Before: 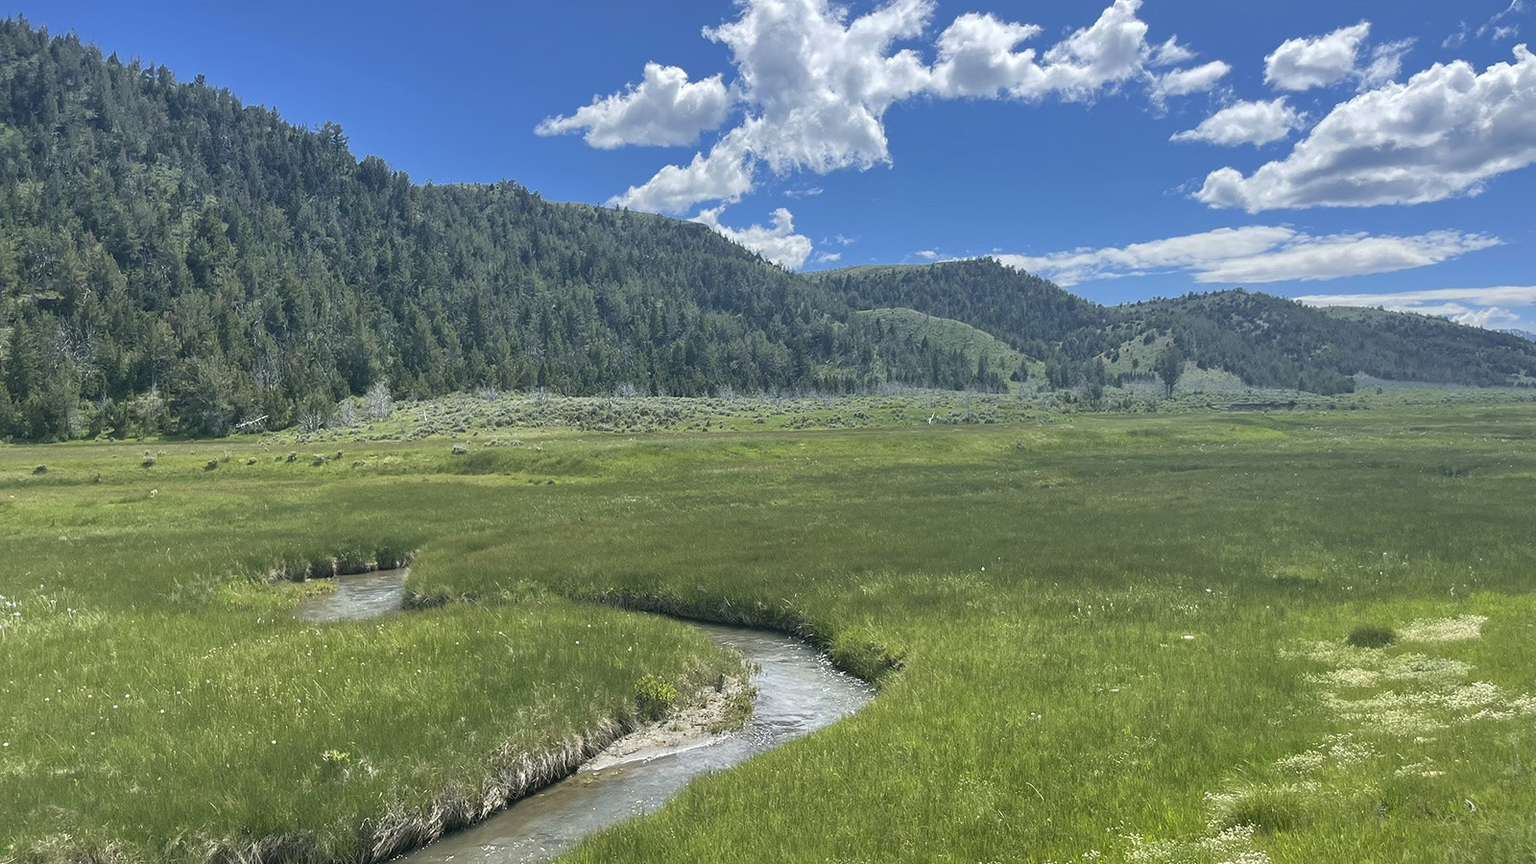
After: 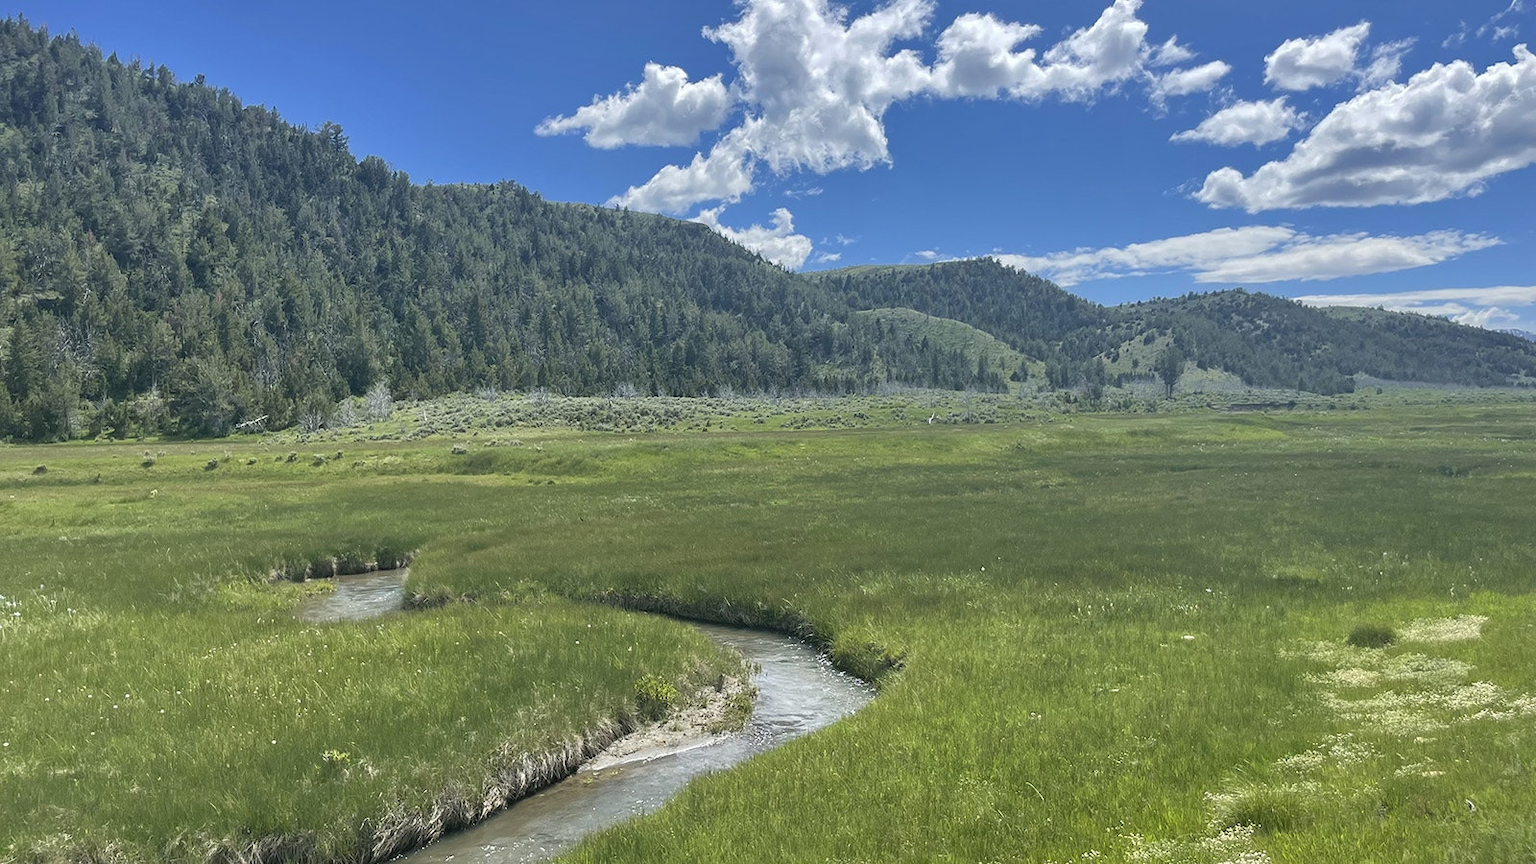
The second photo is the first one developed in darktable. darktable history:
color calibration: illuminant same as pipeline (D50), adaptation XYZ, x 0.346, y 0.358, temperature 5003.59 K
shadows and highlights: low approximation 0.01, soften with gaussian
